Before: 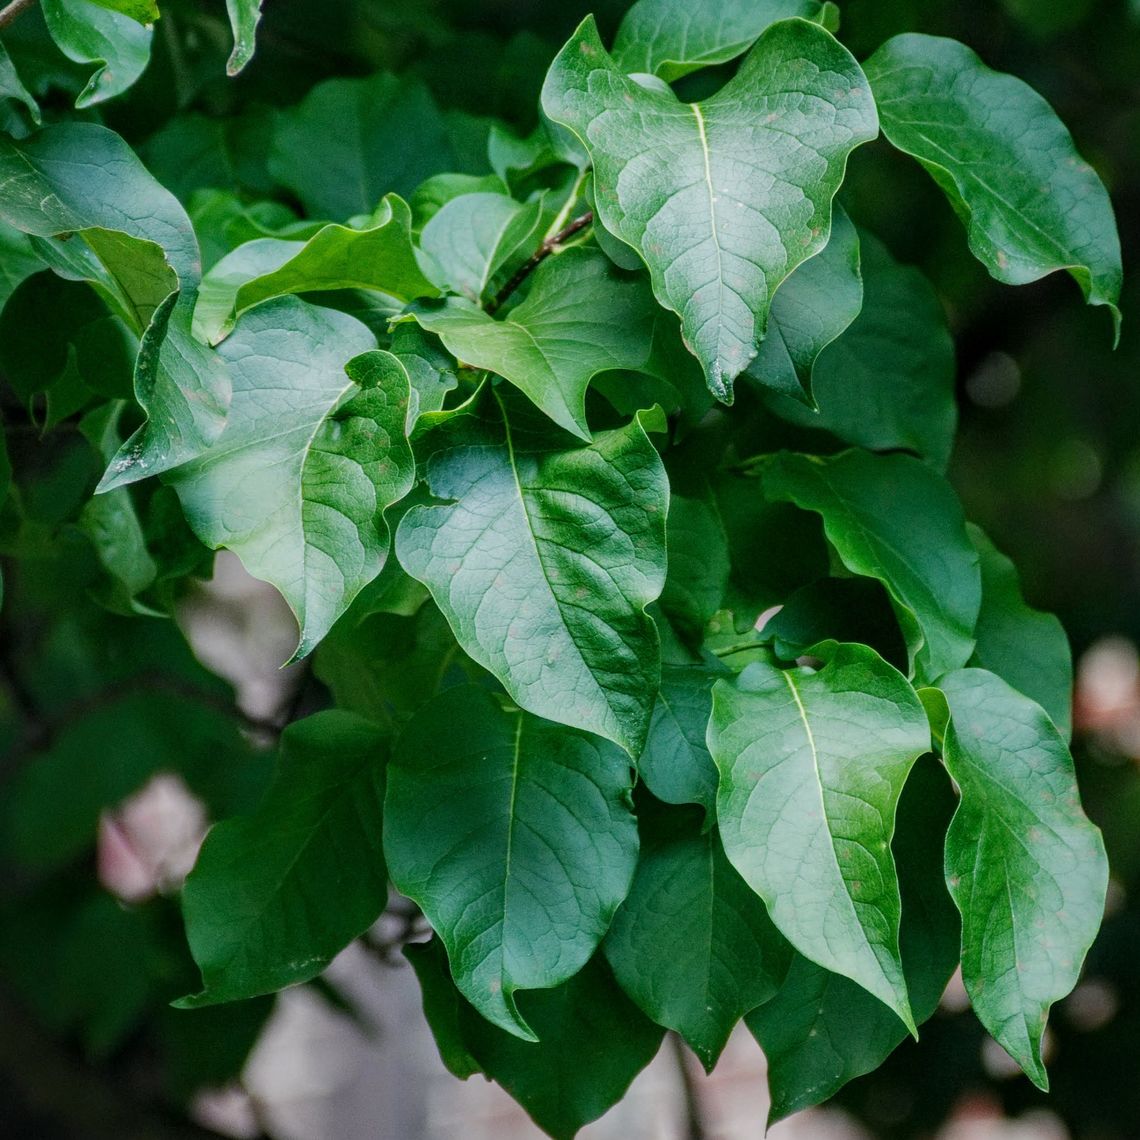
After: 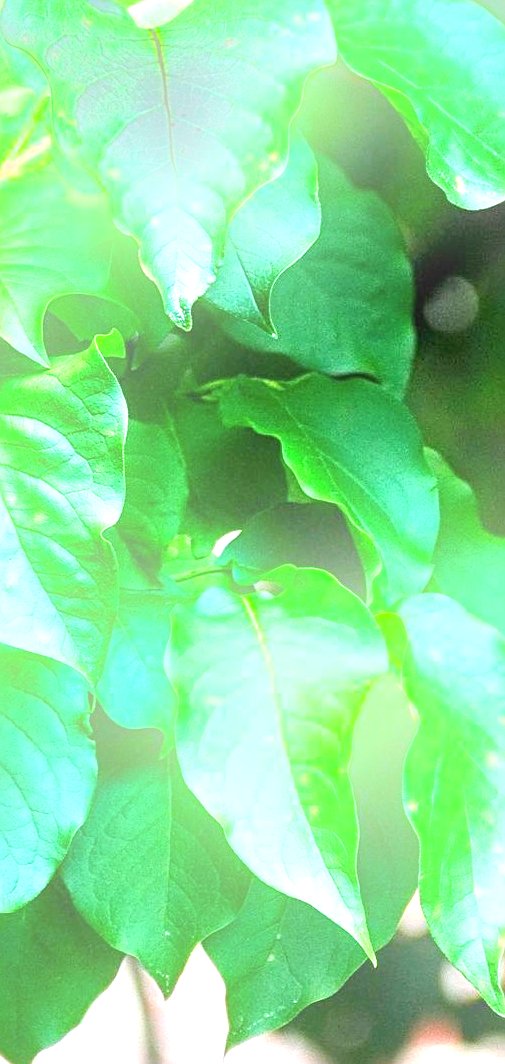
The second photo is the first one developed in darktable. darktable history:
crop: left 47.628%, top 6.643%, right 7.874%
sharpen: amount 0.55
exposure: exposure 2.25 EV, compensate highlight preservation false
bloom: threshold 82.5%, strength 16.25%
